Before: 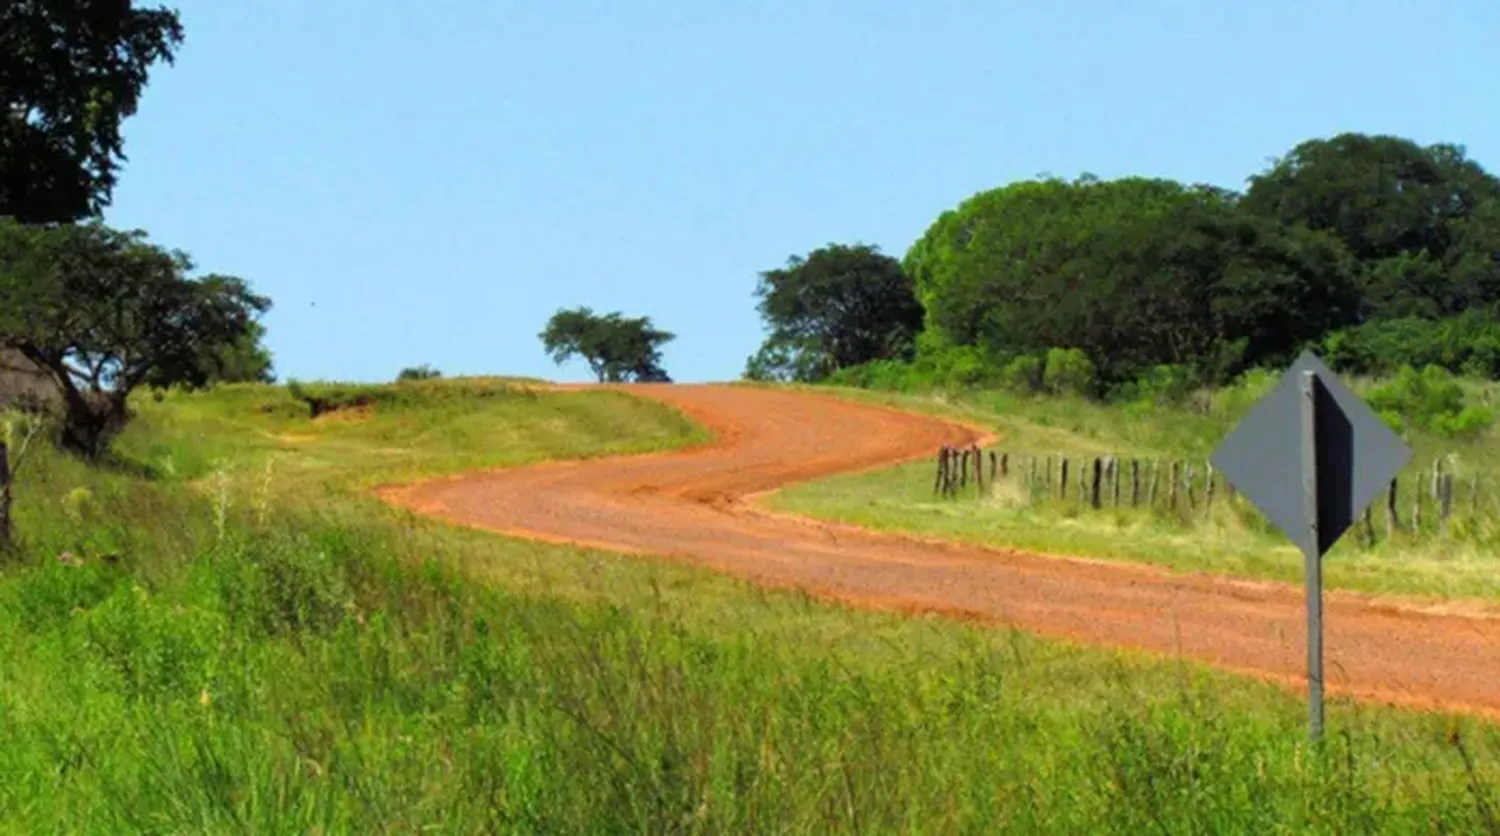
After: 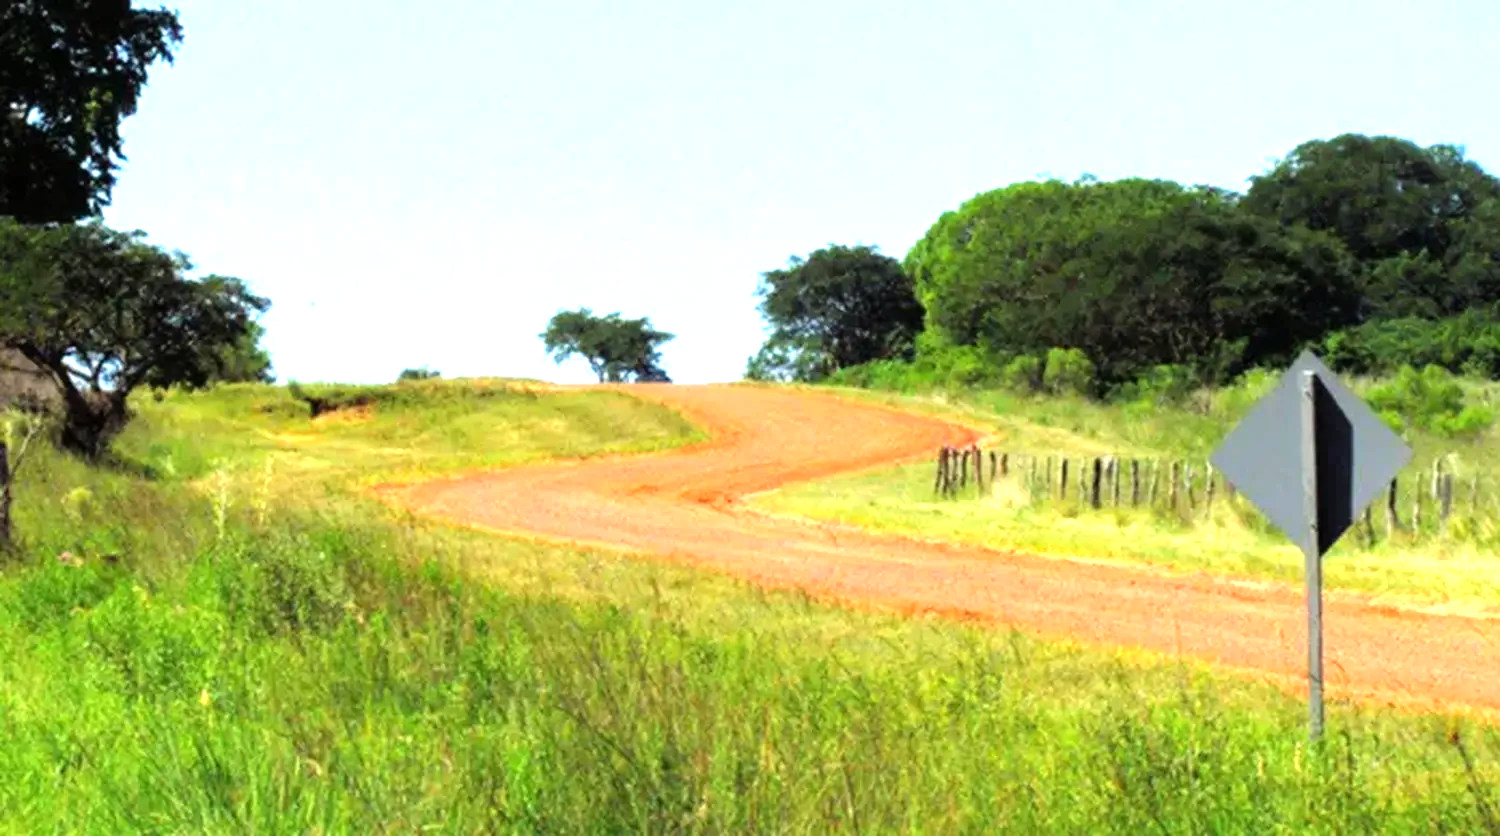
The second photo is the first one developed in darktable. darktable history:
exposure: black level correction 0, exposure 0.499 EV, compensate highlight preservation false
tone equalizer: -8 EV -0.782 EV, -7 EV -0.707 EV, -6 EV -0.609 EV, -5 EV -0.39 EV, -3 EV 0.374 EV, -2 EV 0.6 EV, -1 EV 0.688 EV, +0 EV 0.768 EV, mask exposure compensation -0.511 EV
